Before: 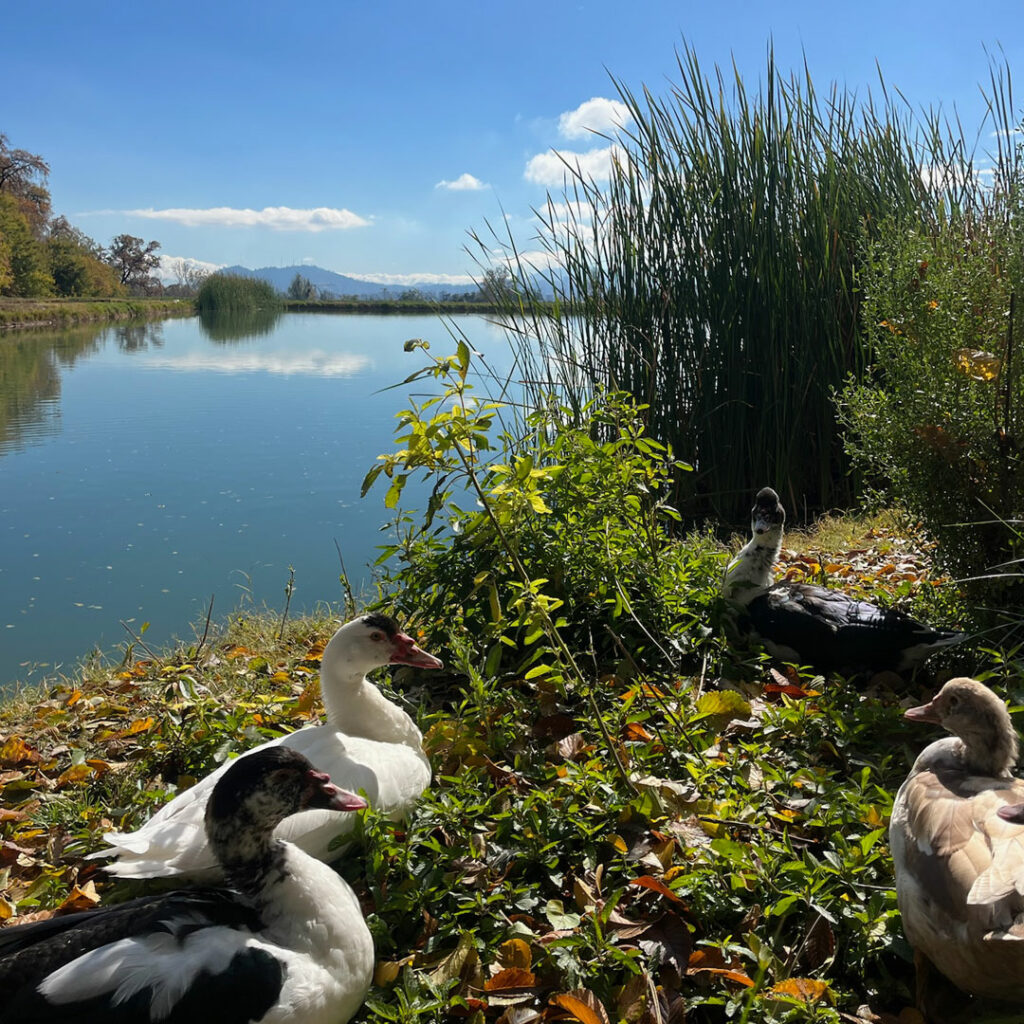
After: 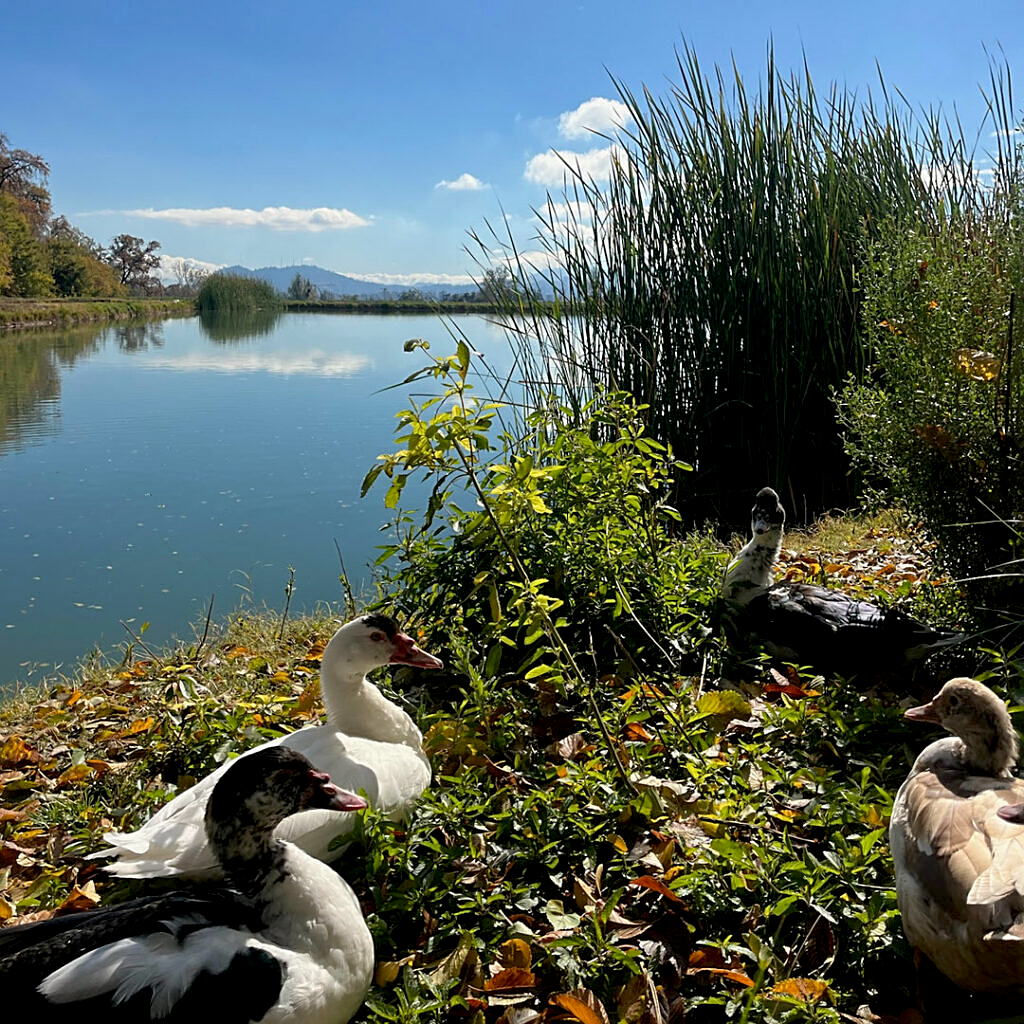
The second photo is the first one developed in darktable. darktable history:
sharpen: on, module defaults
exposure: black level correction 0.007, compensate highlight preservation false
white balance: red 1.009, blue 0.985
